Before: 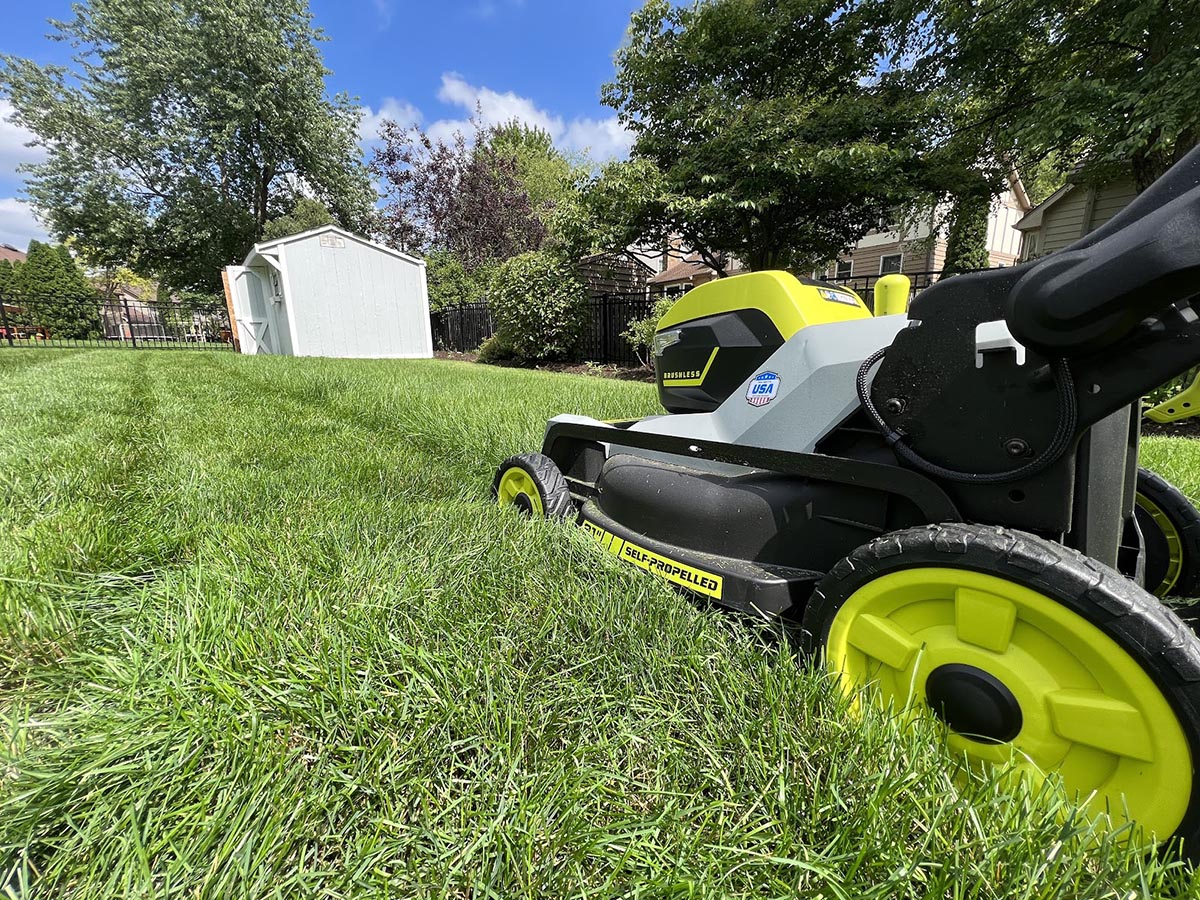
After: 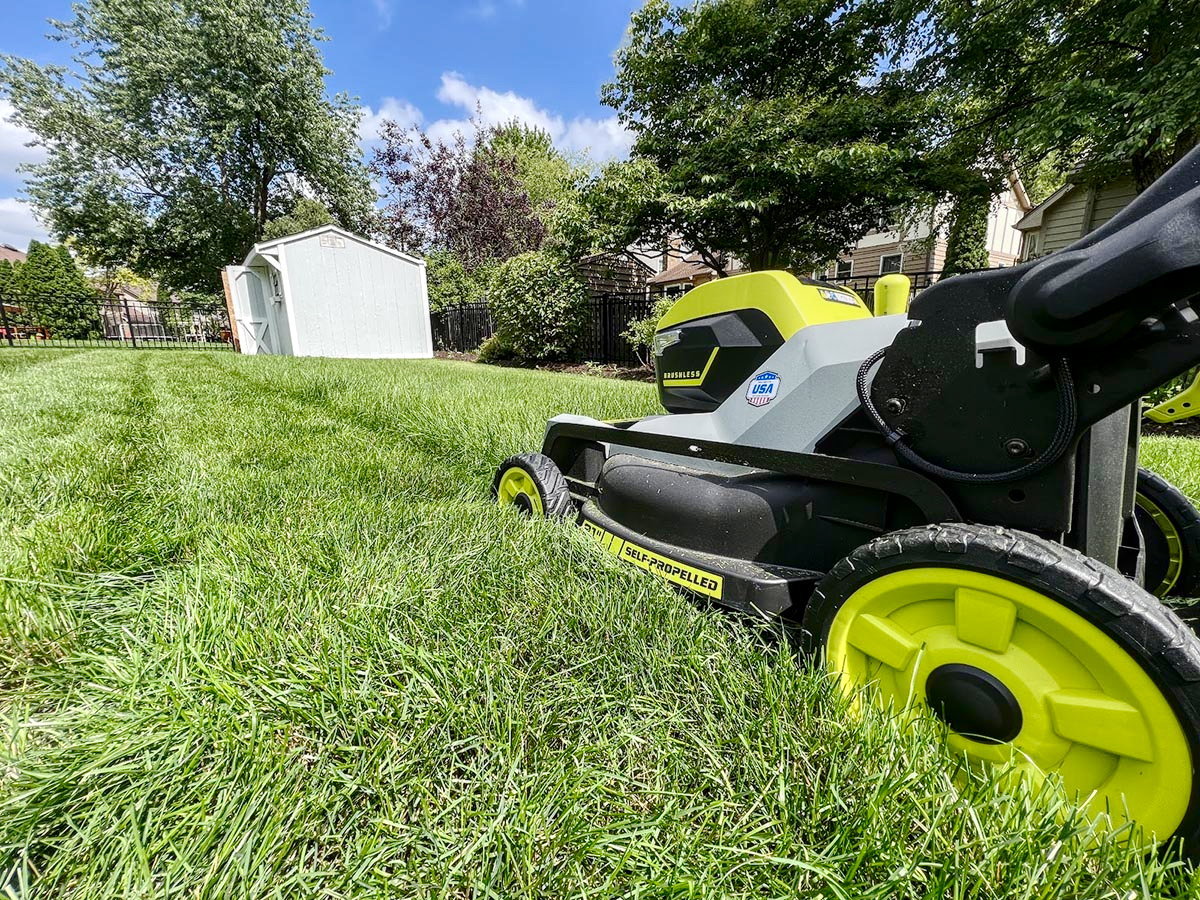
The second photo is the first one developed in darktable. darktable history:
contrast brightness saturation: contrast 0.122, brightness -0.118, saturation 0.202
base curve: curves: ch0 [(0, 0) (0.158, 0.273) (0.879, 0.895) (1, 1)], preserve colors none
local contrast: detail 130%
